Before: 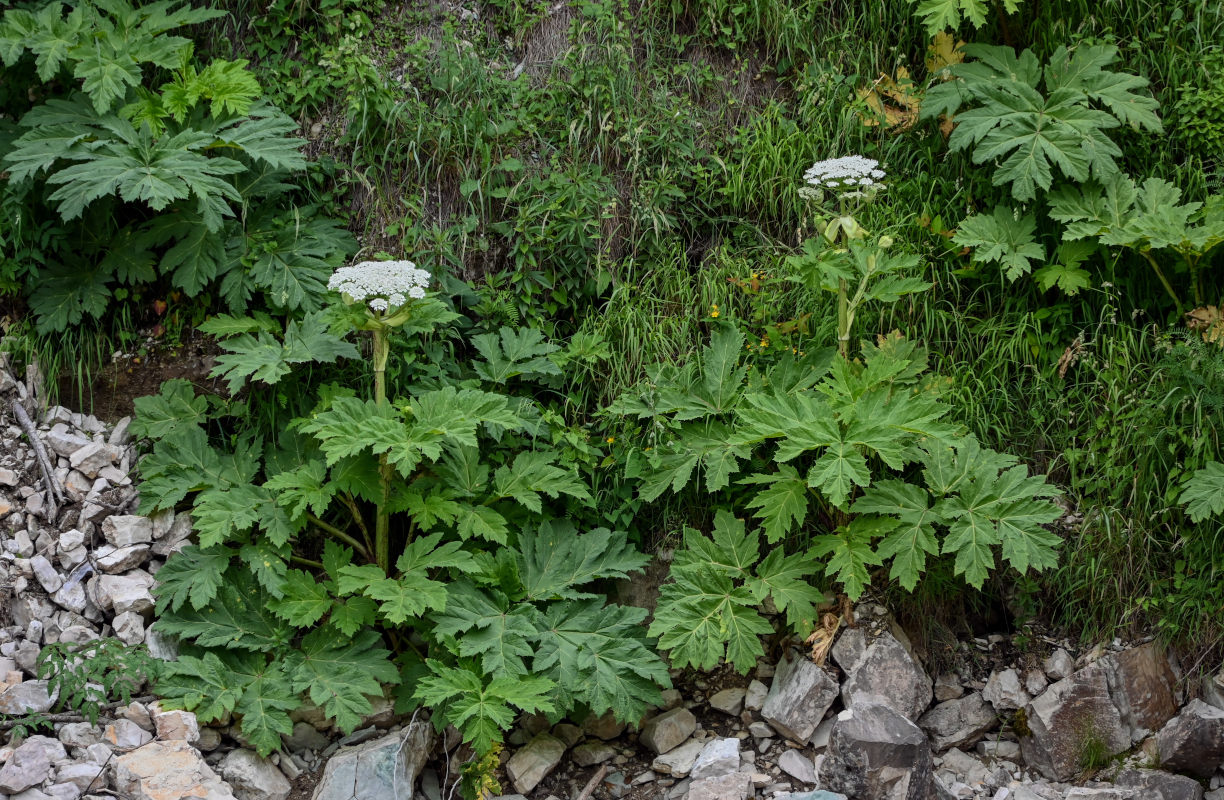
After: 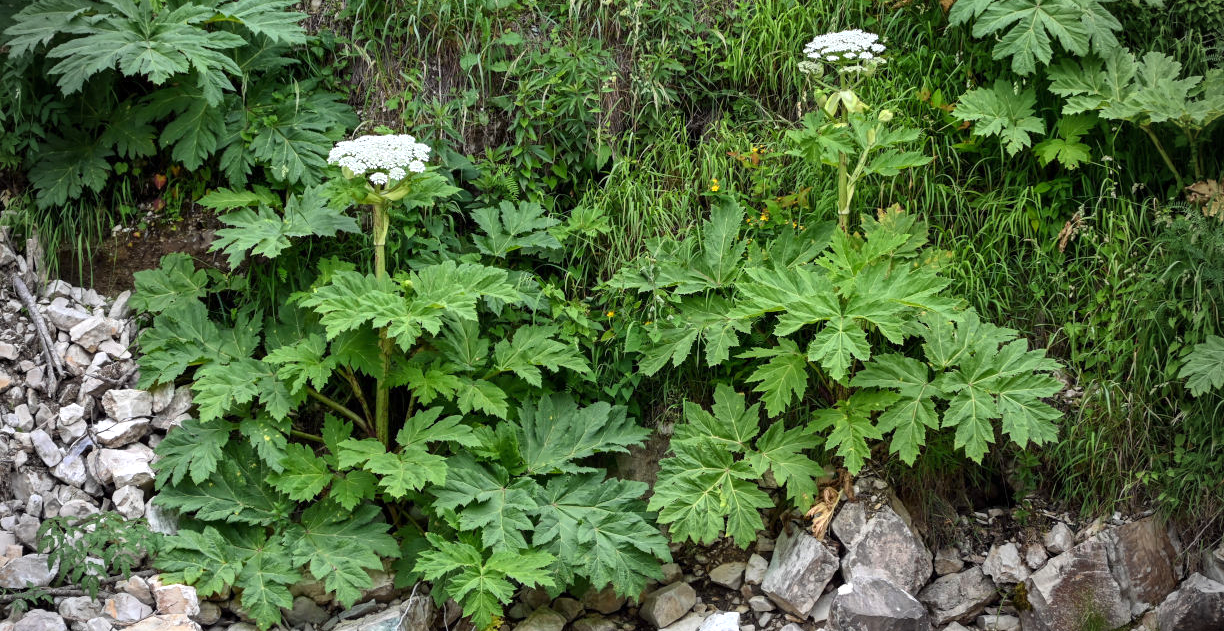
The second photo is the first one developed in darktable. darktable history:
vignetting: on, module defaults
exposure: exposure 0.666 EV, compensate highlight preservation false
crop and rotate: top 15.763%, bottom 5.333%
